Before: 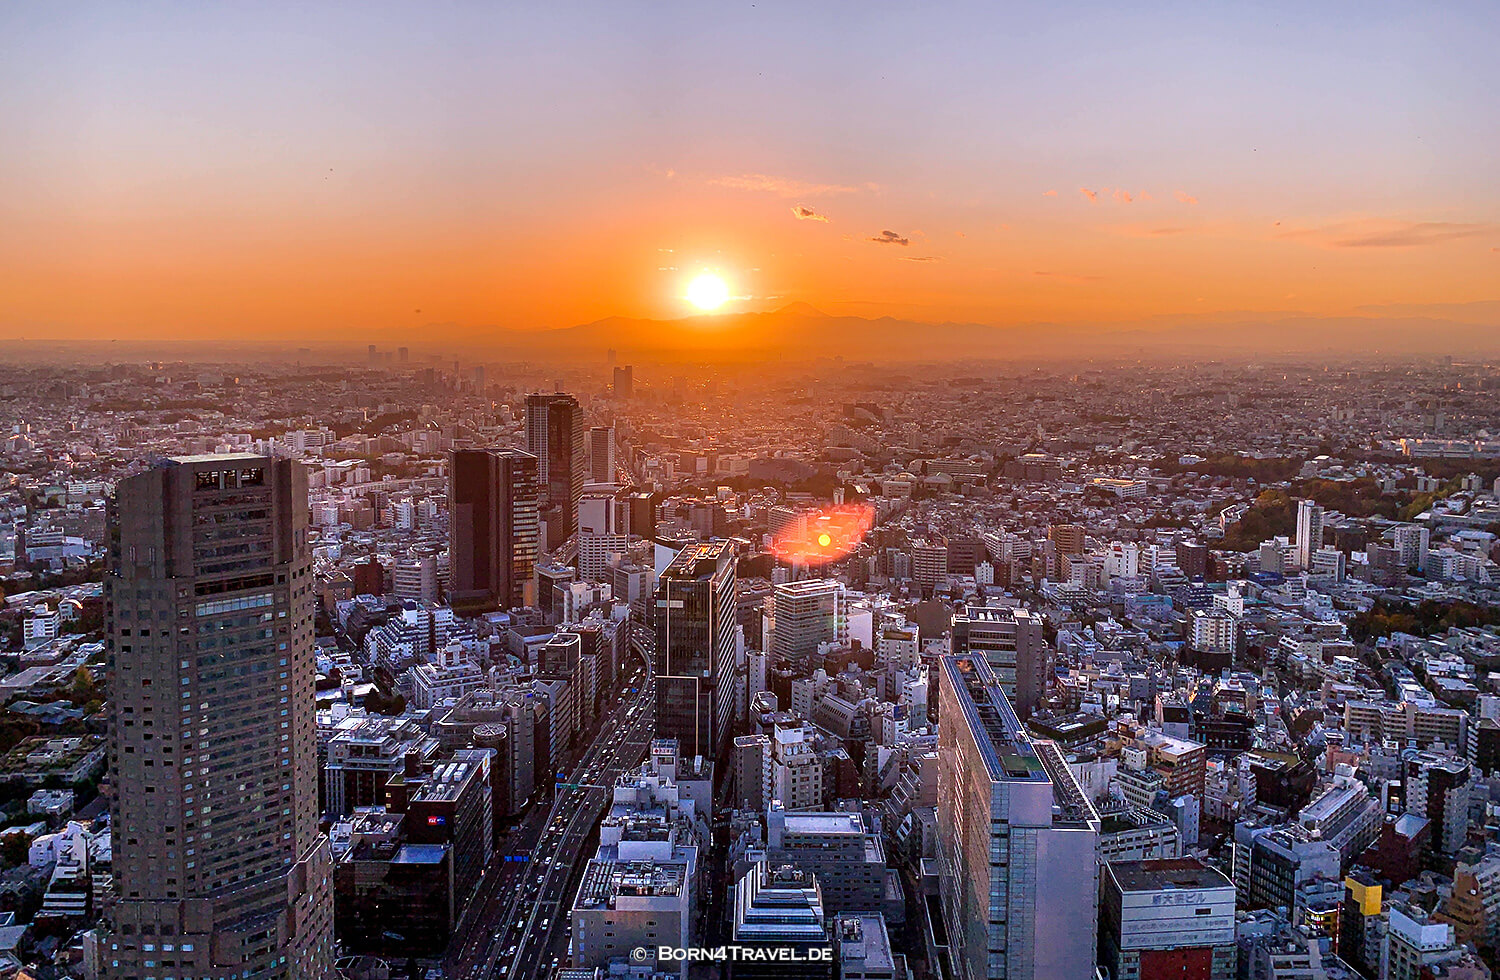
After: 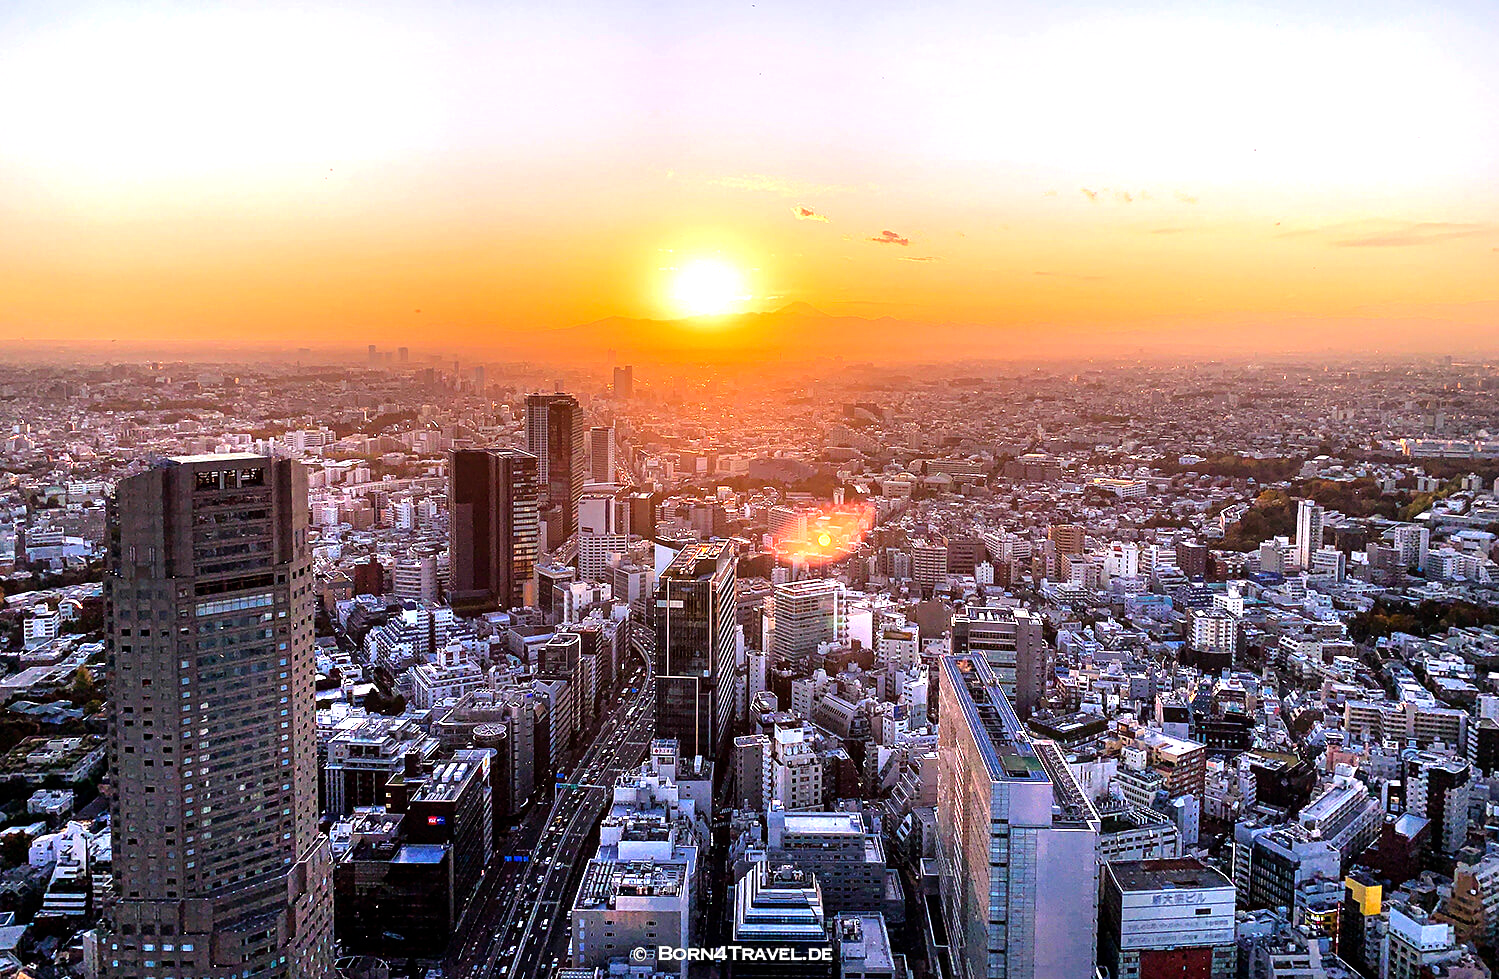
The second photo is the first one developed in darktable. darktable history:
tone equalizer: -8 EV -1.05 EV, -7 EV -1.04 EV, -6 EV -0.864 EV, -5 EV -0.539 EV, -3 EV 0.58 EV, -2 EV 0.886 EV, -1 EV 0.985 EV, +0 EV 1.07 EV
